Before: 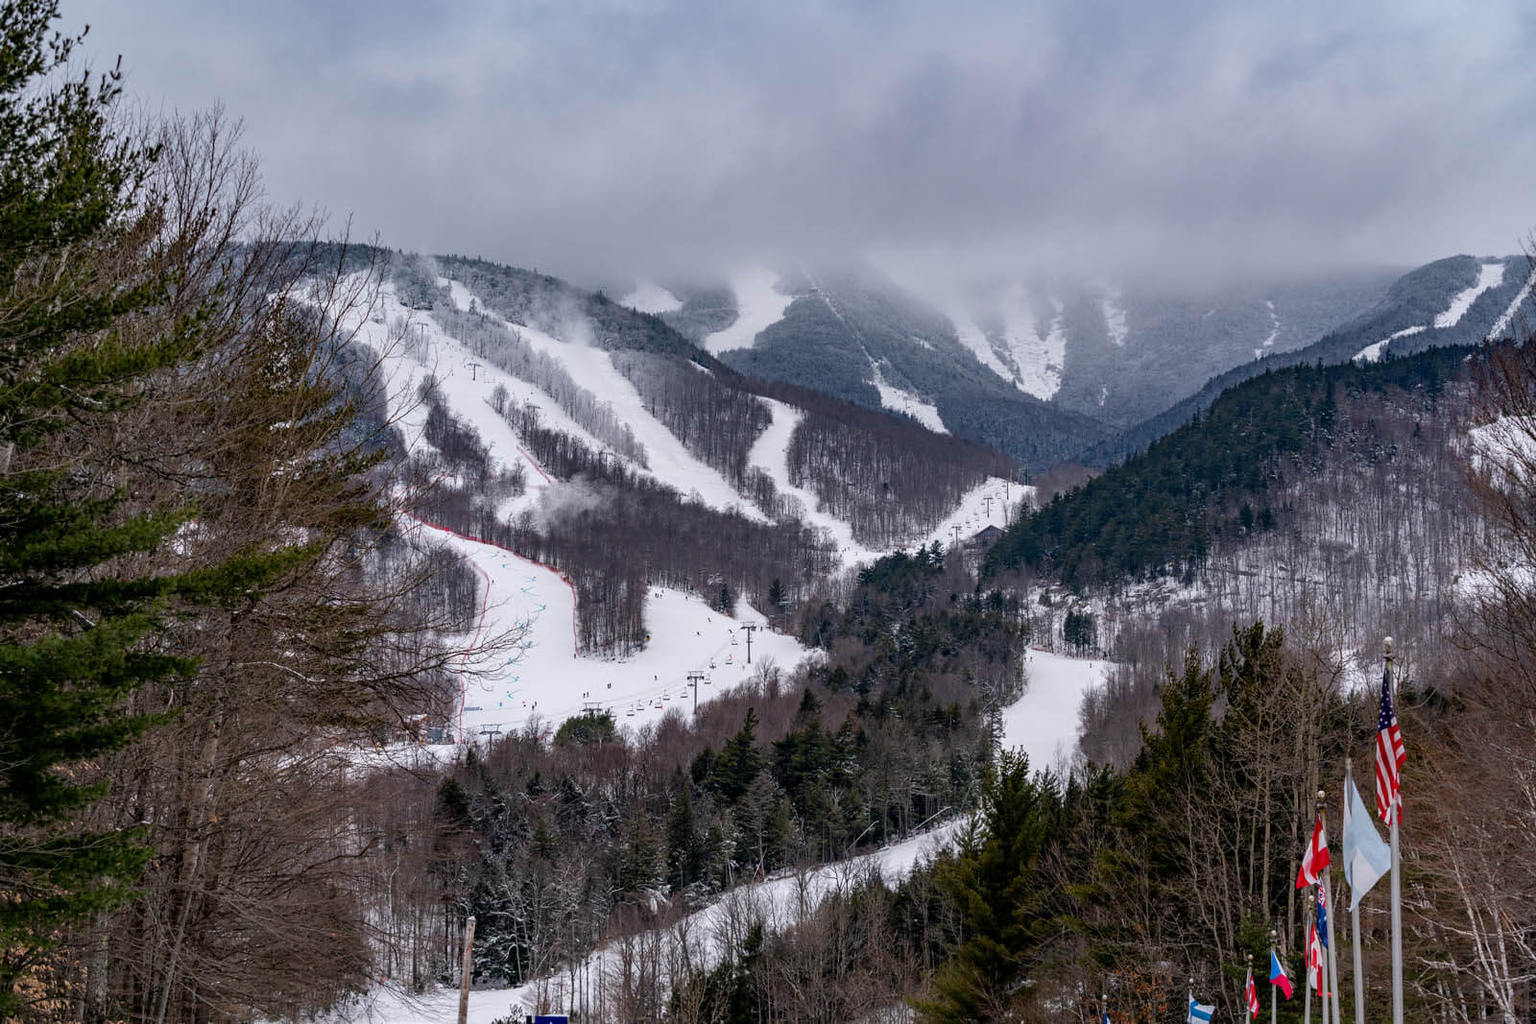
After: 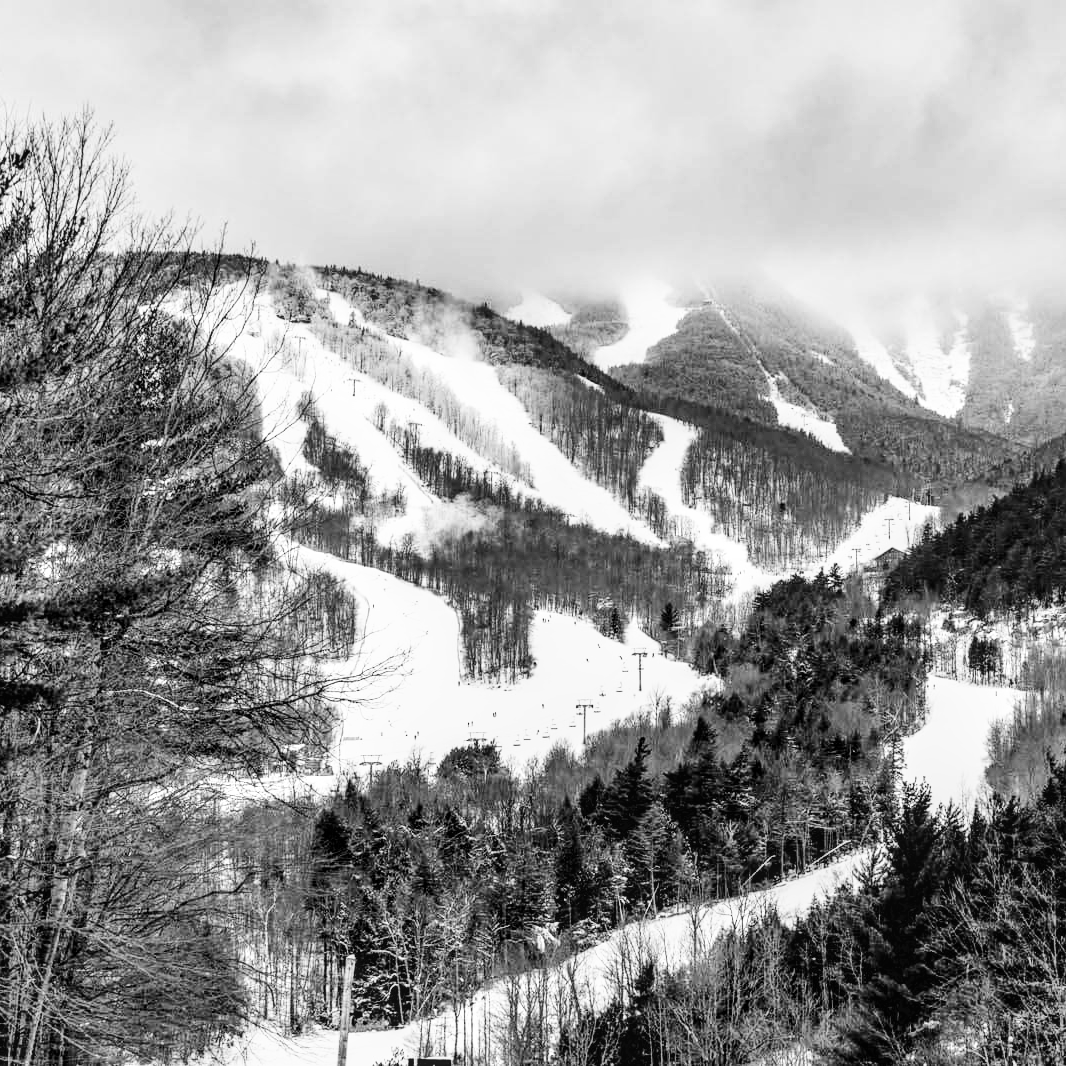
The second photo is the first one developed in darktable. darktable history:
white balance: red 1.467, blue 0.684
monochrome: on, module defaults
crop and rotate: left 8.786%, right 24.548%
base curve: curves: ch0 [(0, 0.003) (0.001, 0.002) (0.006, 0.004) (0.02, 0.022) (0.048, 0.086) (0.094, 0.234) (0.162, 0.431) (0.258, 0.629) (0.385, 0.8) (0.548, 0.918) (0.751, 0.988) (1, 1)], preserve colors none
local contrast: on, module defaults
color balance: contrast 10%
shadows and highlights: shadows 60, soften with gaussian
